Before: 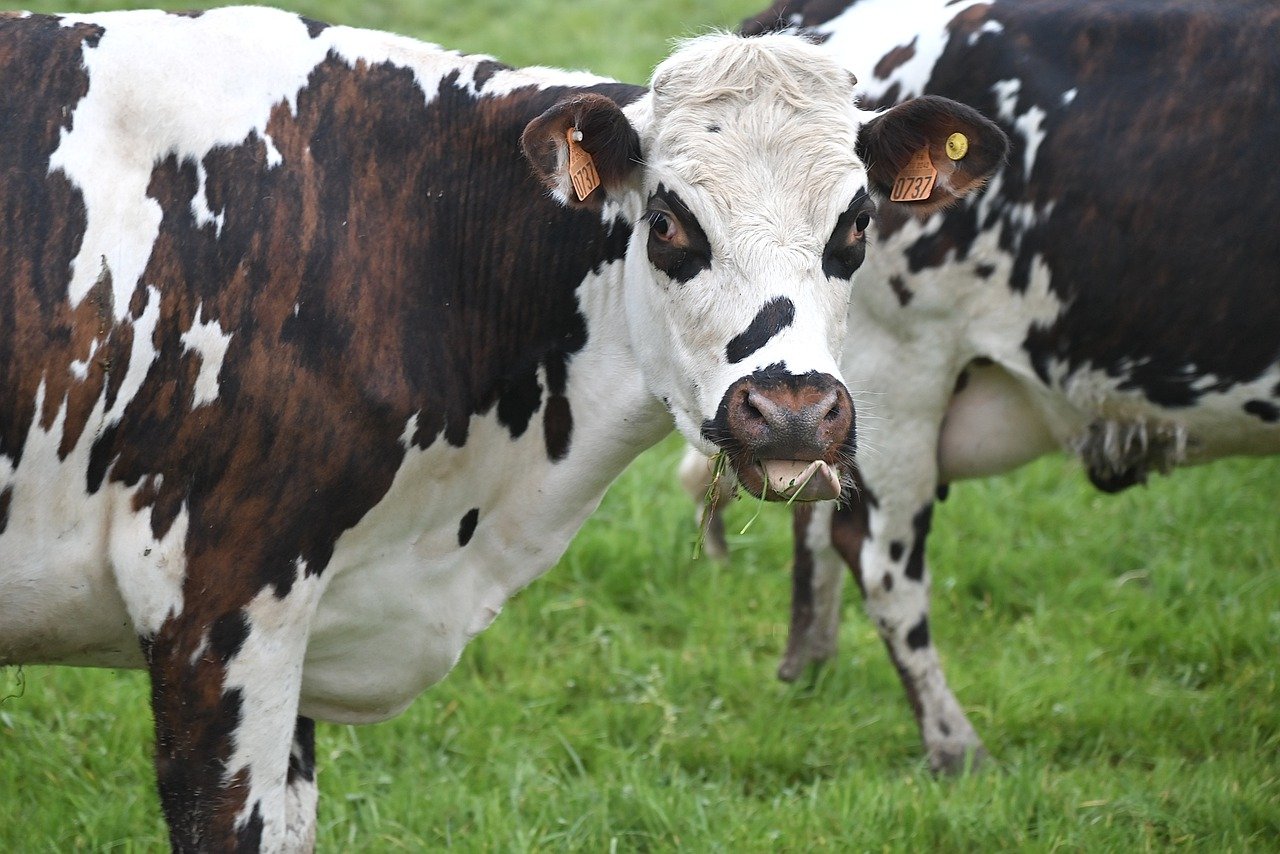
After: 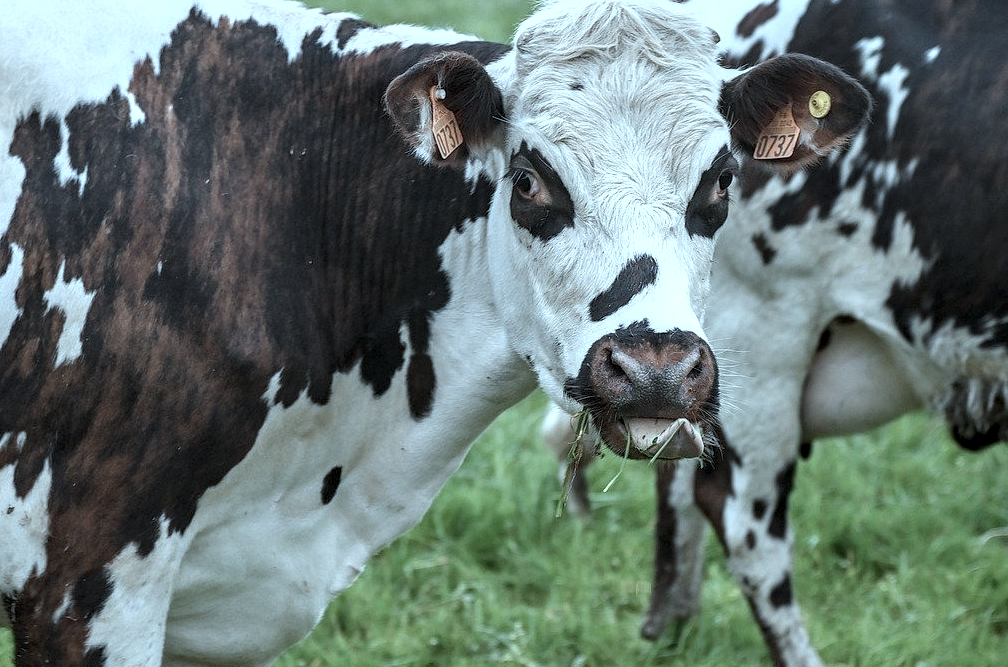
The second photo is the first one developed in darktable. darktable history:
local contrast: highlights 25%, detail 150%
color correction: highlights a* -12.64, highlights b* -18.1, saturation 0.7
crop and rotate: left 10.77%, top 5.1%, right 10.41%, bottom 16.76%
